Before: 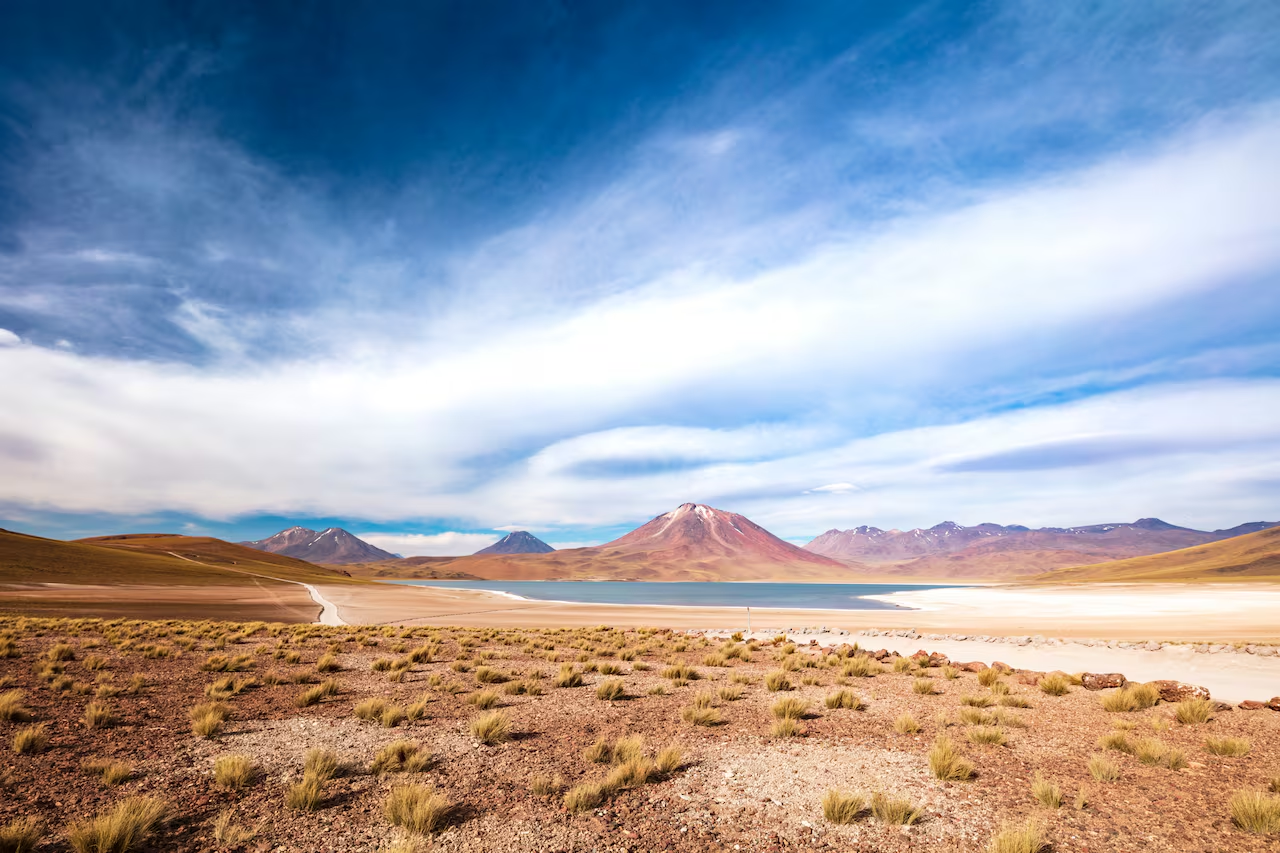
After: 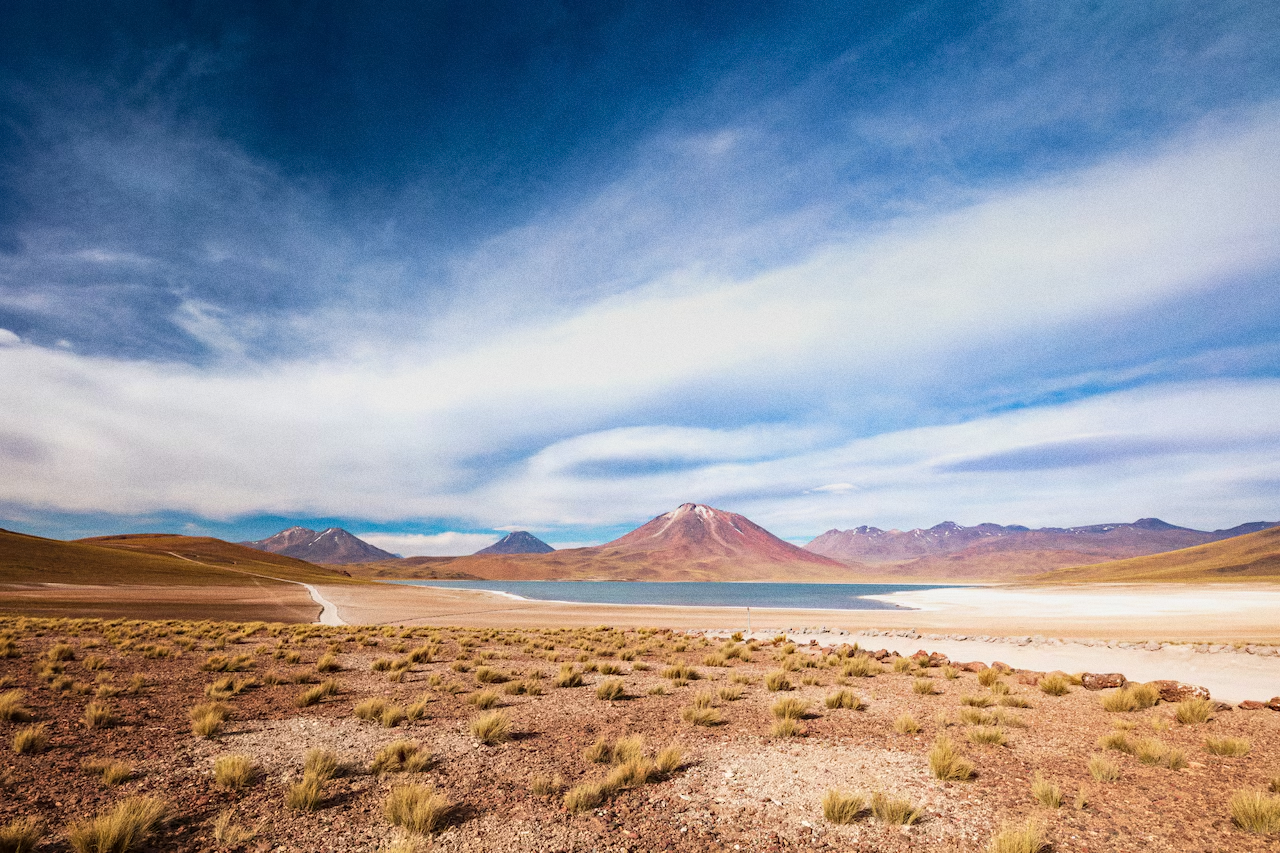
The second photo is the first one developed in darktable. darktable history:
graduated density: on, module defaults
grain: coarseness 0.47 ISO
